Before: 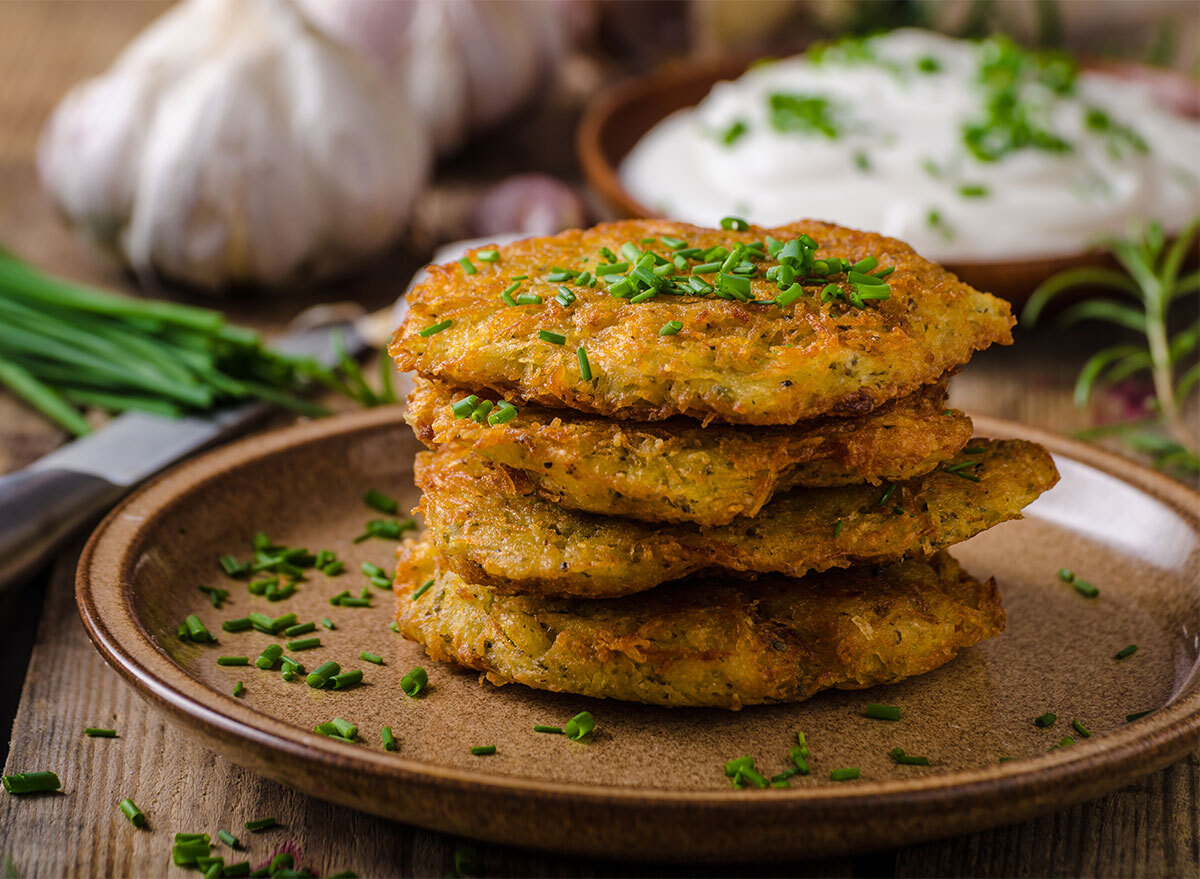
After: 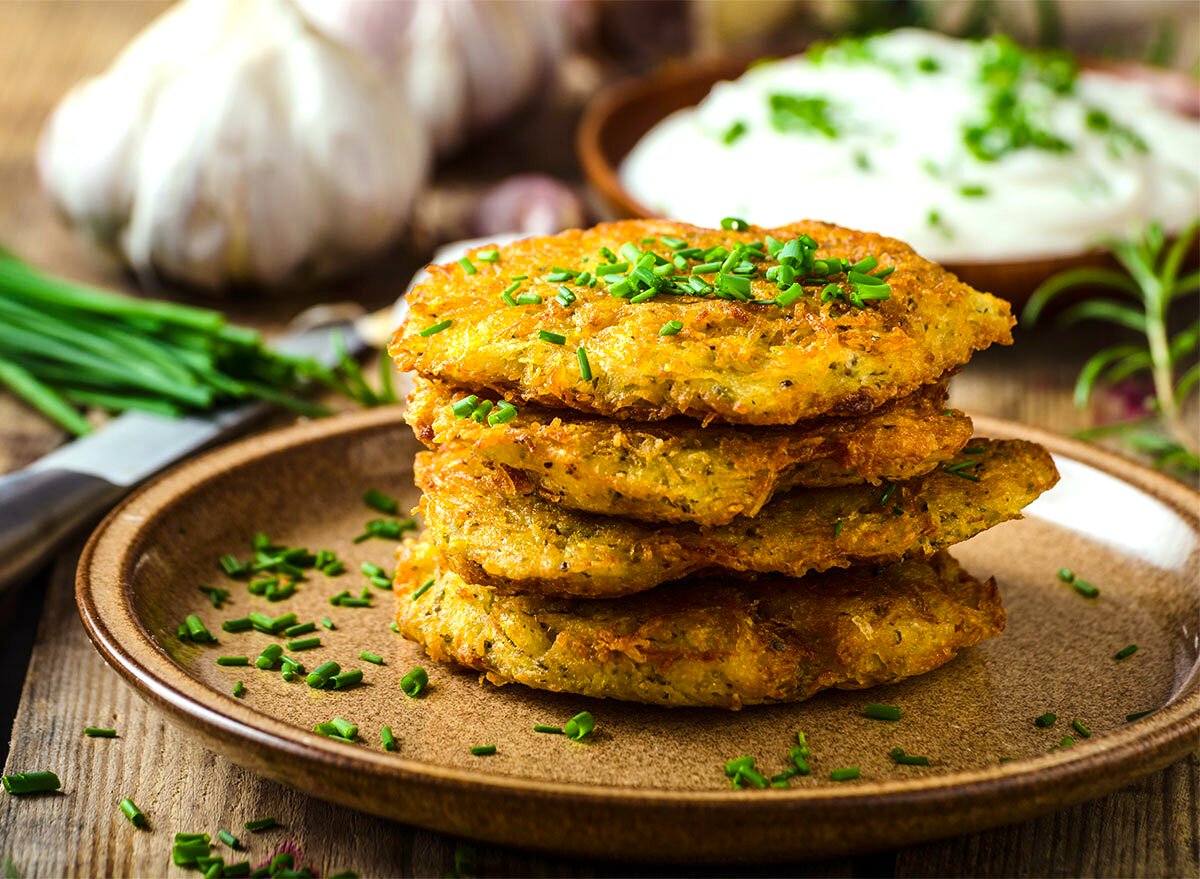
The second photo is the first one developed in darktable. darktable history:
contrast brightness saturation: contrast 0.145, brightness -0.015, saturation 0.095
color correction: highlights a* -8.16, highlights b* 3.54
exposure: exposure 0.749 EV, compensate highlight preservation false
